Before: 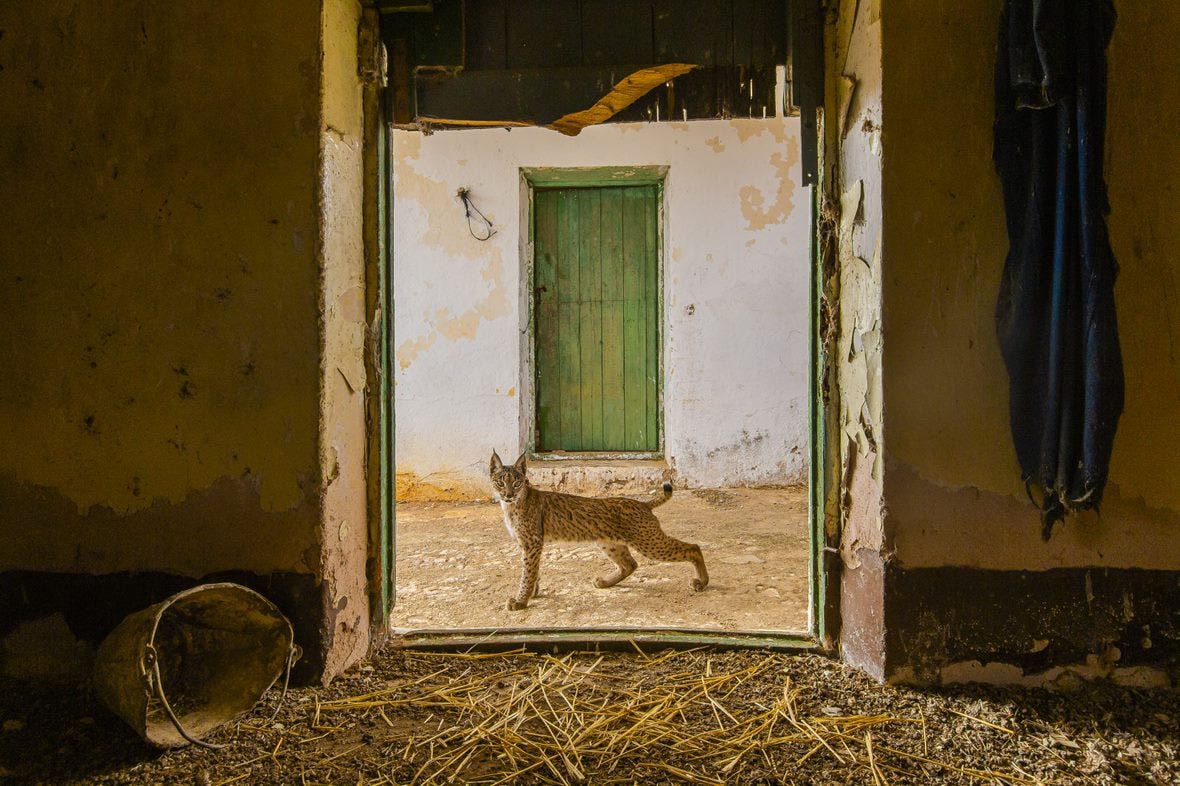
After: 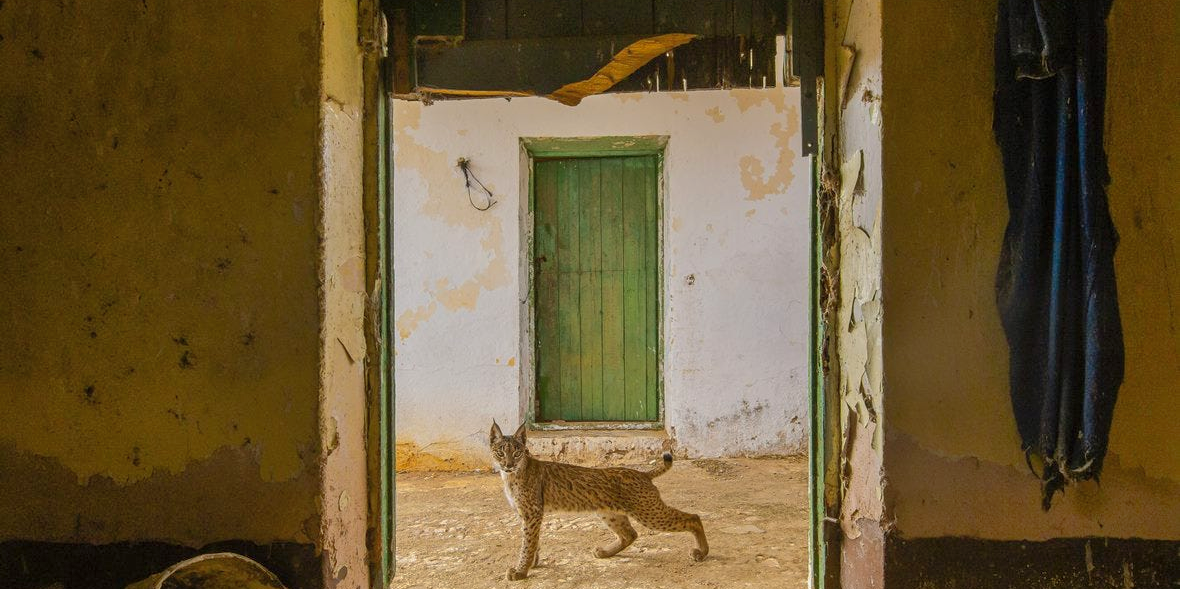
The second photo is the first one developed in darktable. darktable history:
crop: top 3.857%, bottom 21.132%
velvia: strength 6%
shadows and highlights: on, module defaults
